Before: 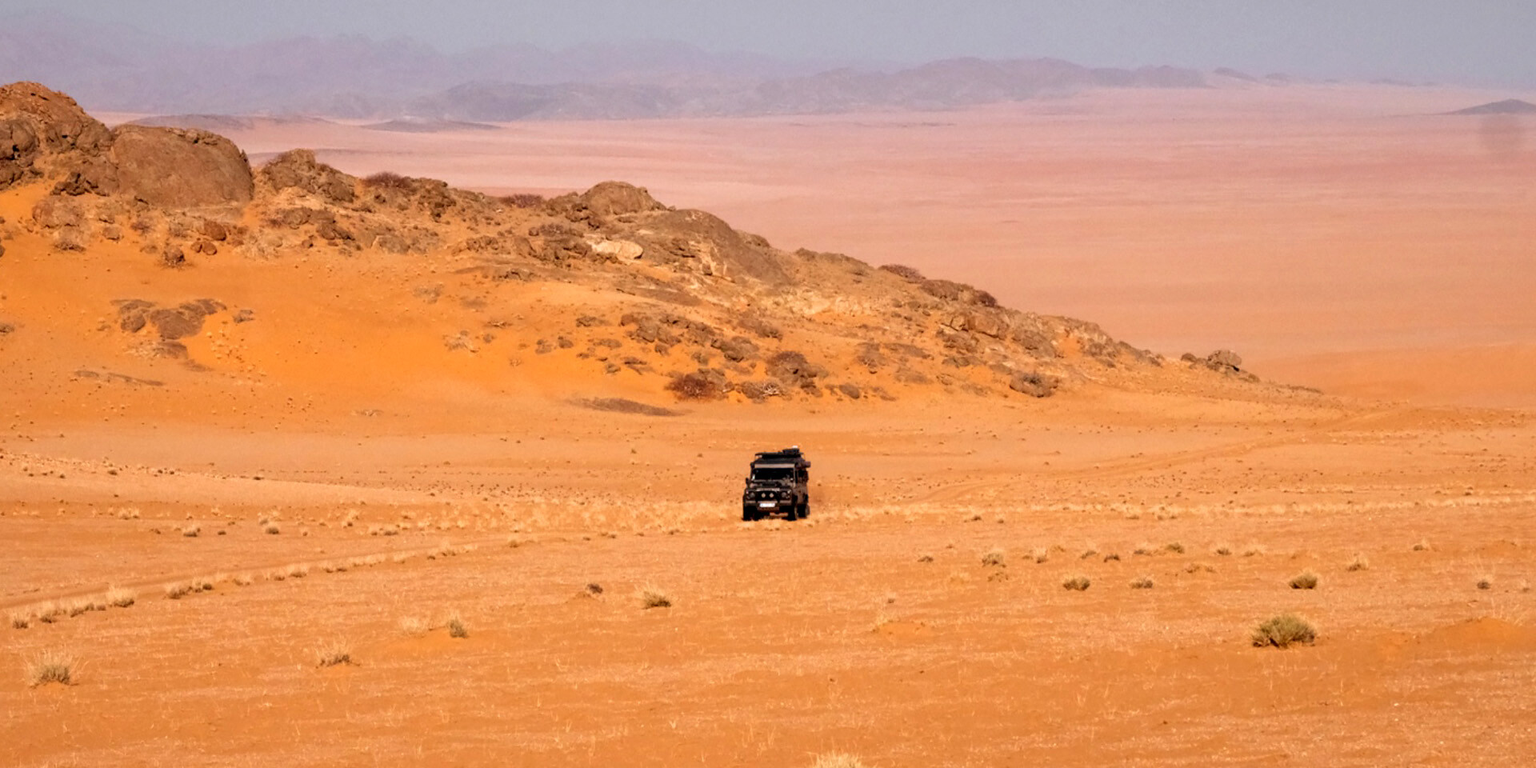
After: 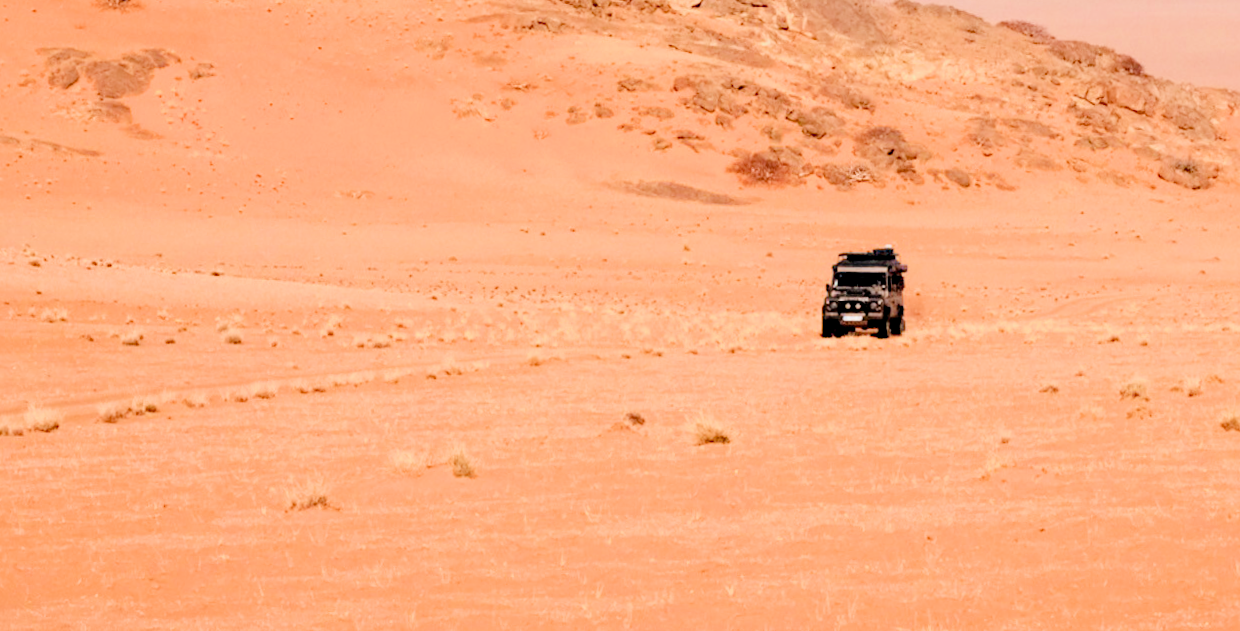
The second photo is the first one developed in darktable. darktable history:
crop and rotate: angle -0.98°, left 3.907%, top 32.016%, right 29.307%
exposure: black level correction 0.001, exposure 1.398 EV, compensate highlight preservation false
filmic rgb: black relative exposure -7.21 EV, white relative exposure 5.35 EV, hardness 3.02
haze removal: compatibility mode true, adaptive false
